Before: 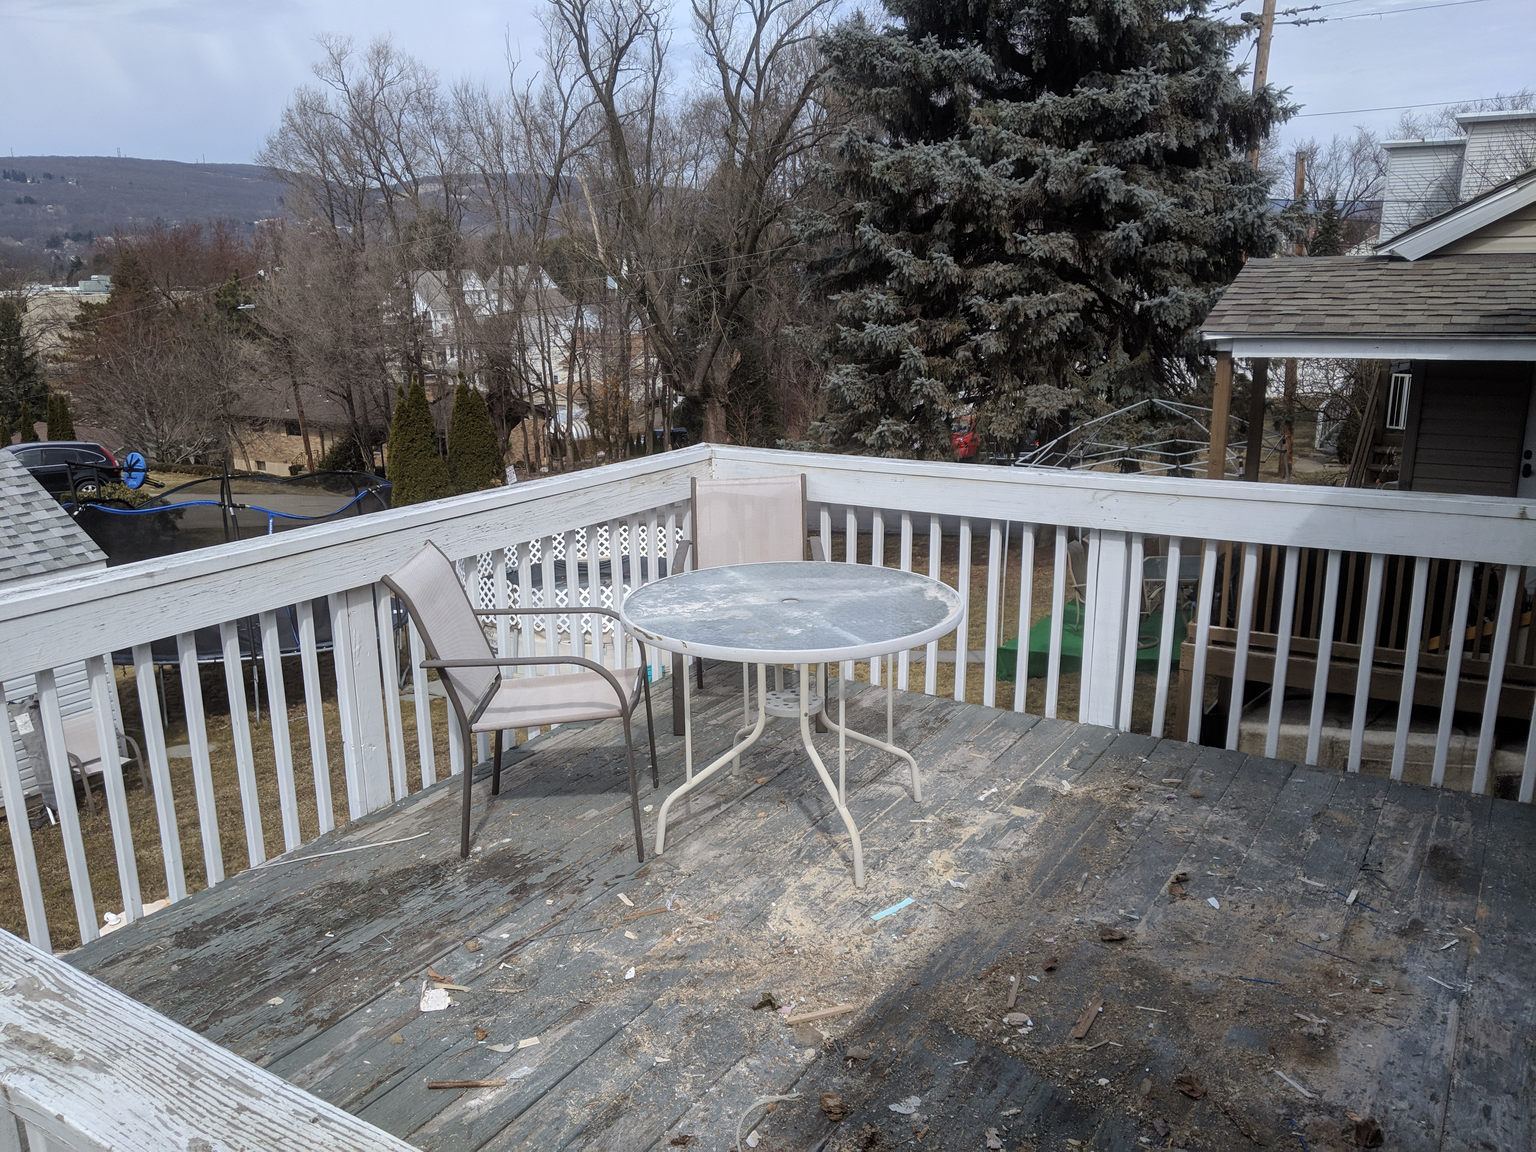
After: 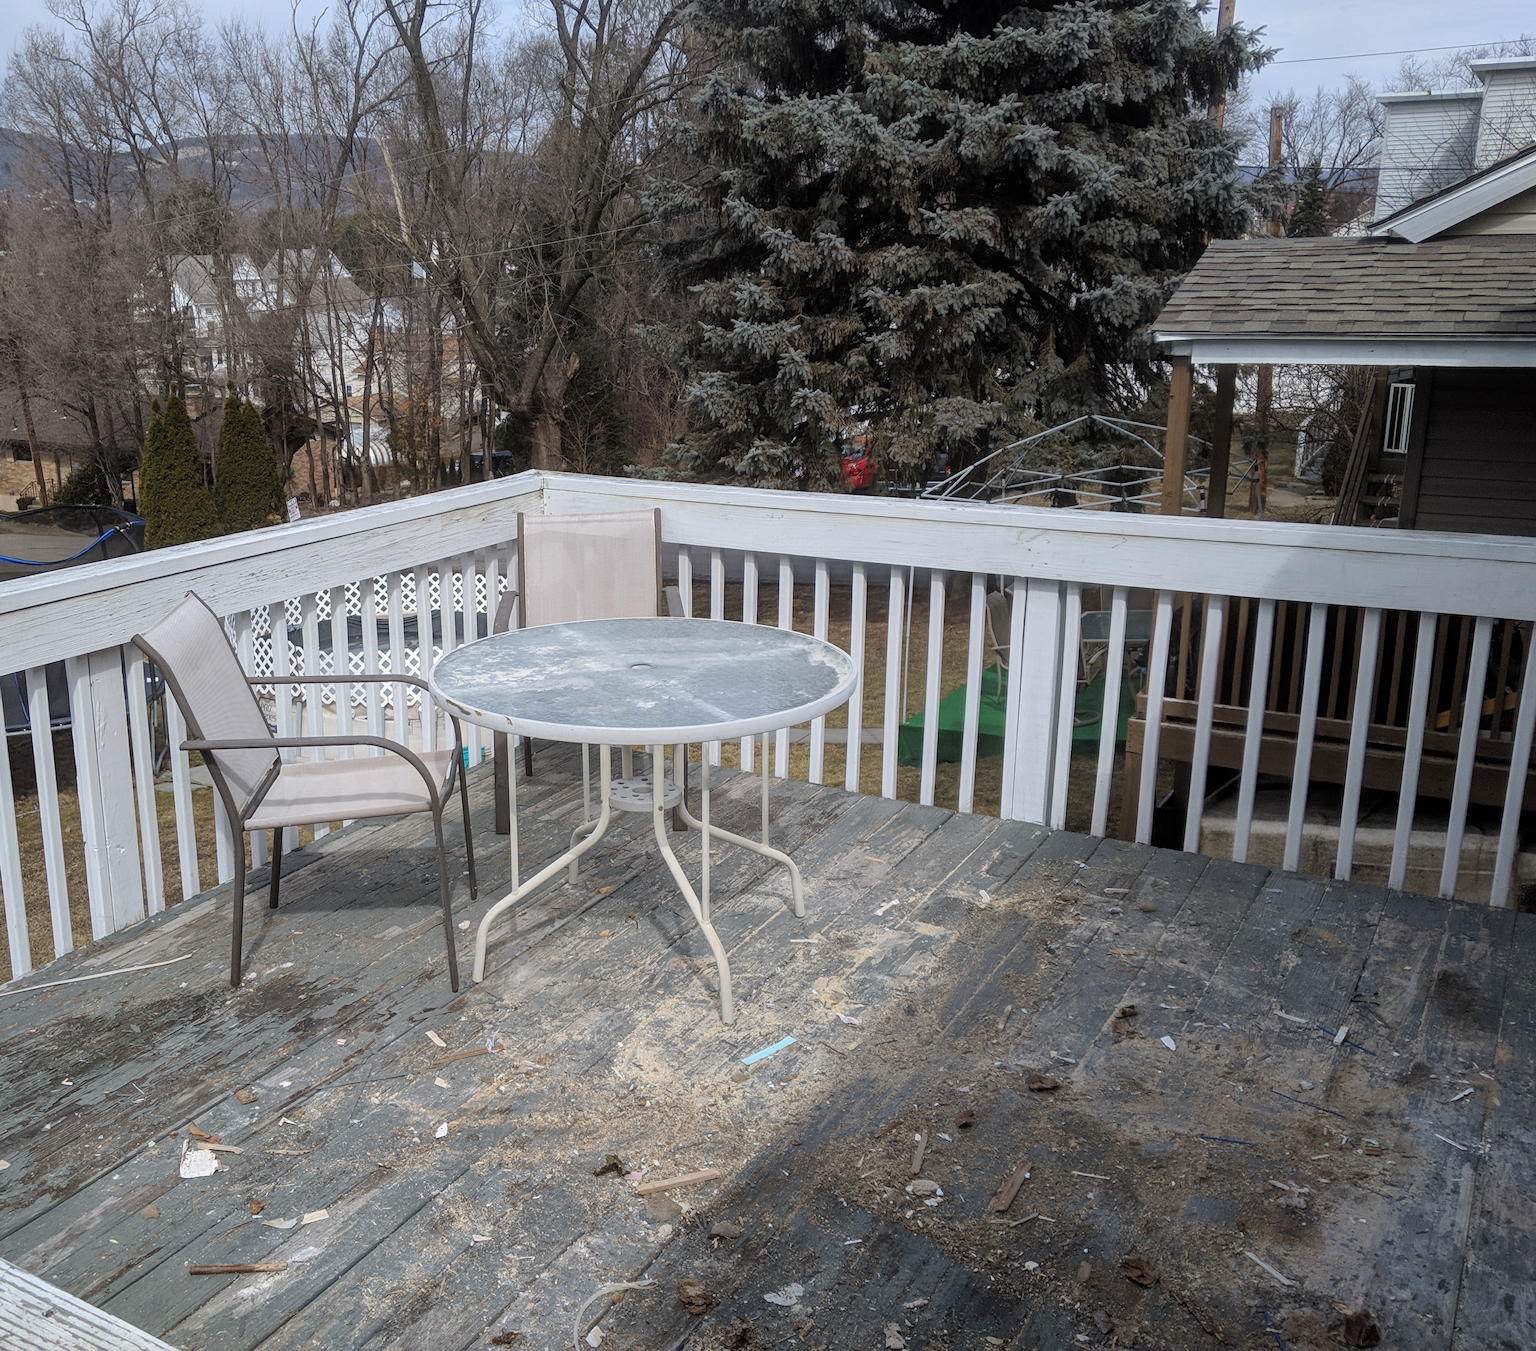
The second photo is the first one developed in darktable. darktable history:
vibrance: vibrance 78%
crop and rotate: left 17.959%, top 5.771%, right 1.742%
